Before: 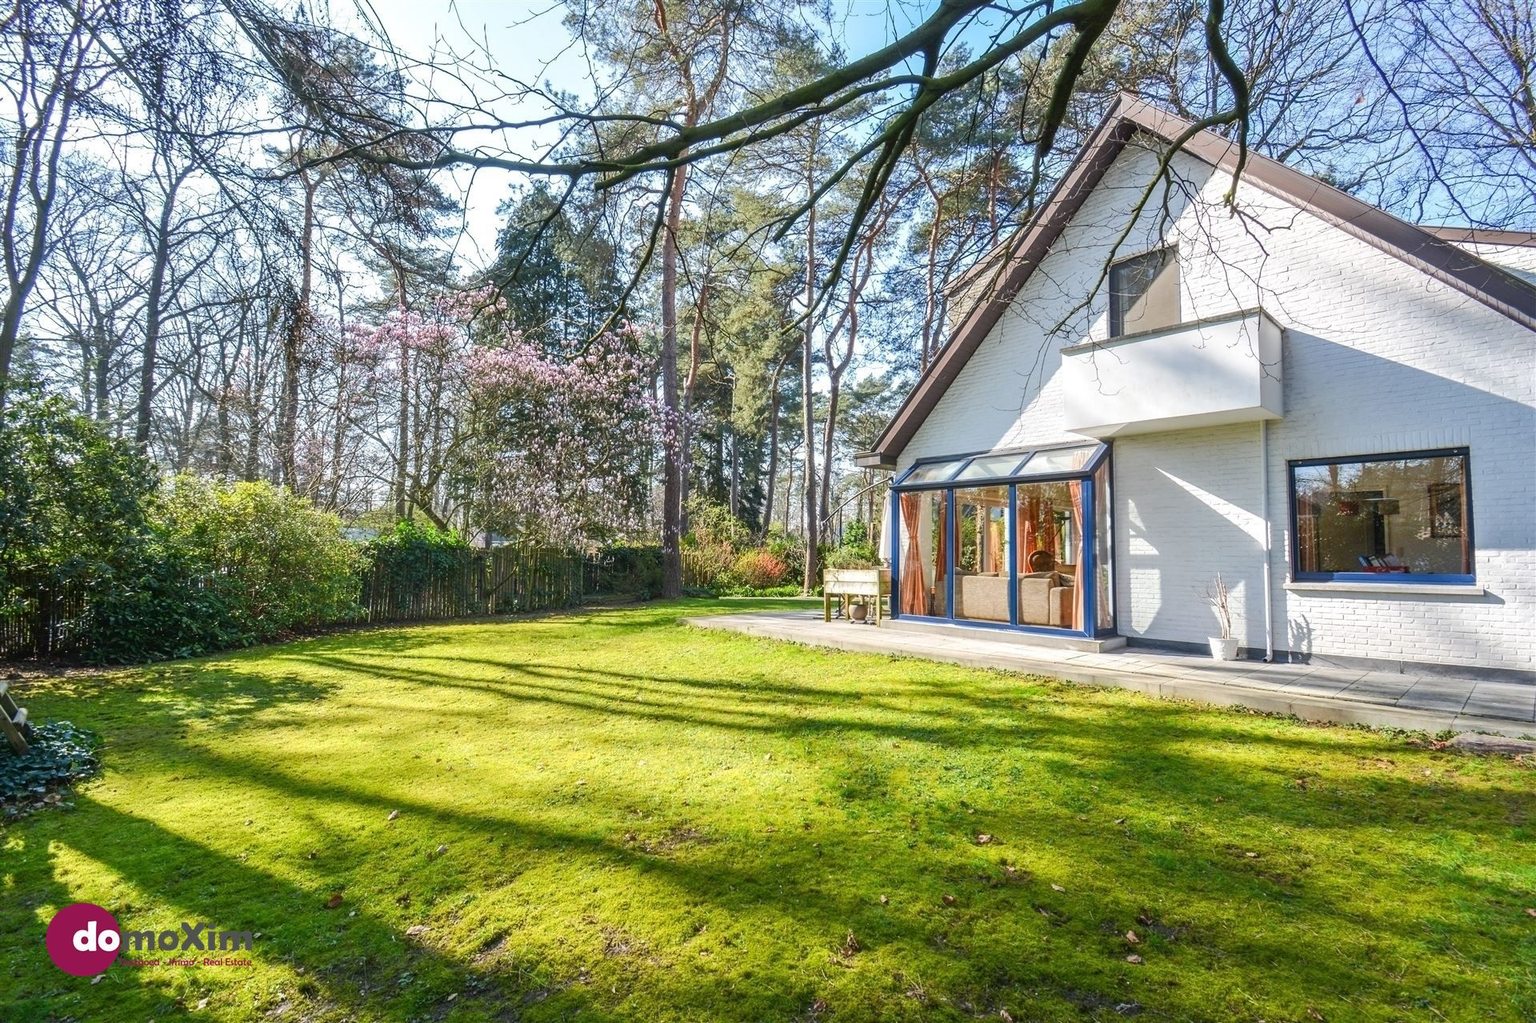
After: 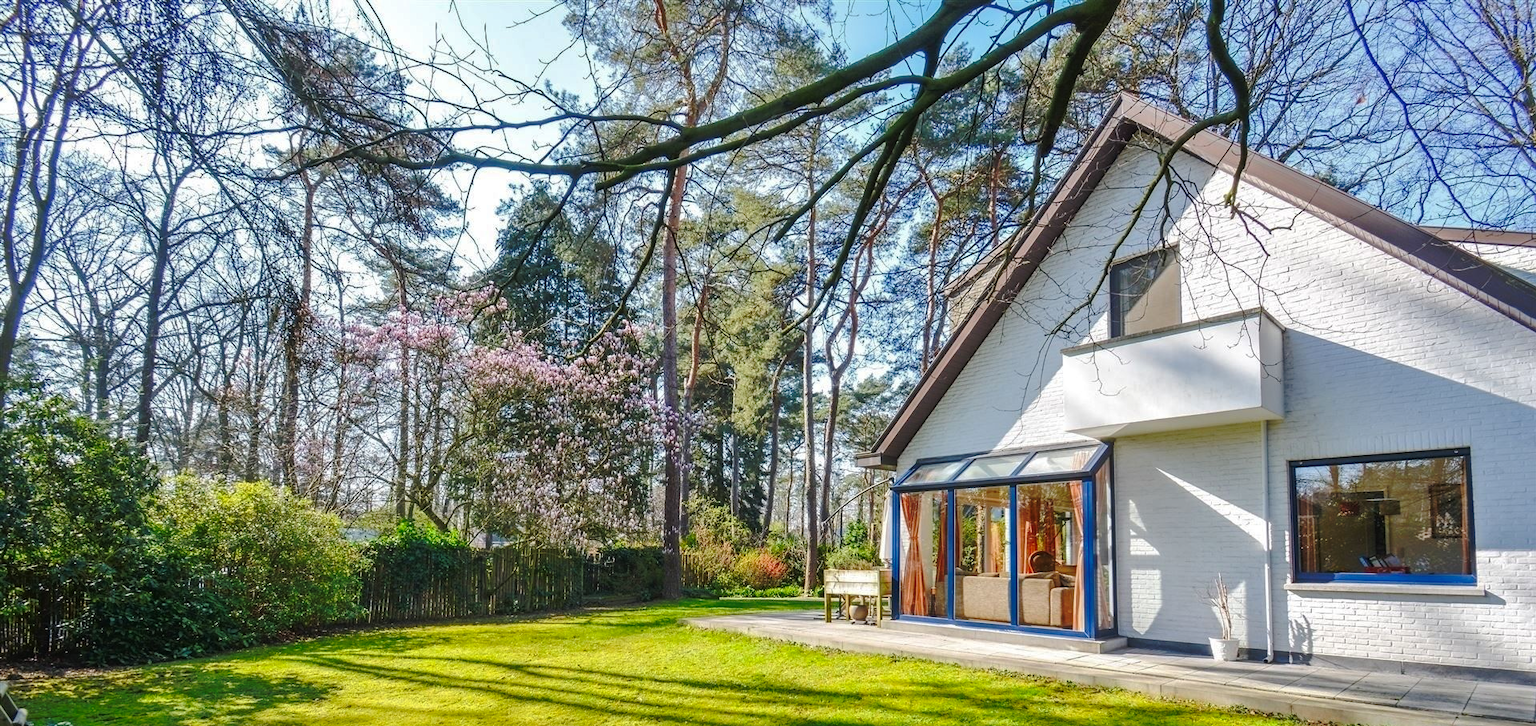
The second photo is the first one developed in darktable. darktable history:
shadows and highlights: on, module defaults
base curve: curves: ch0 [(0, 0) (0.073, 0.04) (0.157, 0.139) (0.492, 0.492) (0.758, 0.758) (1, 1)], preserve colors none
crop: bottom 28.961%
